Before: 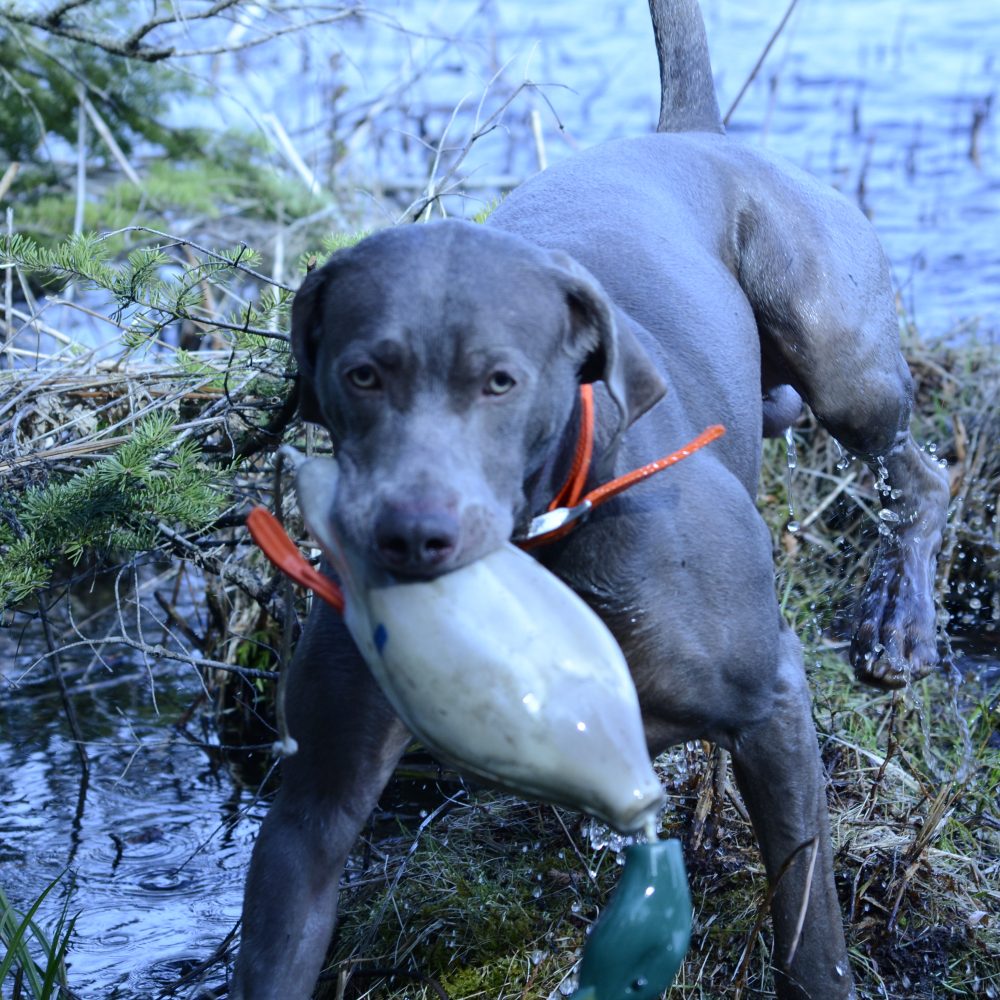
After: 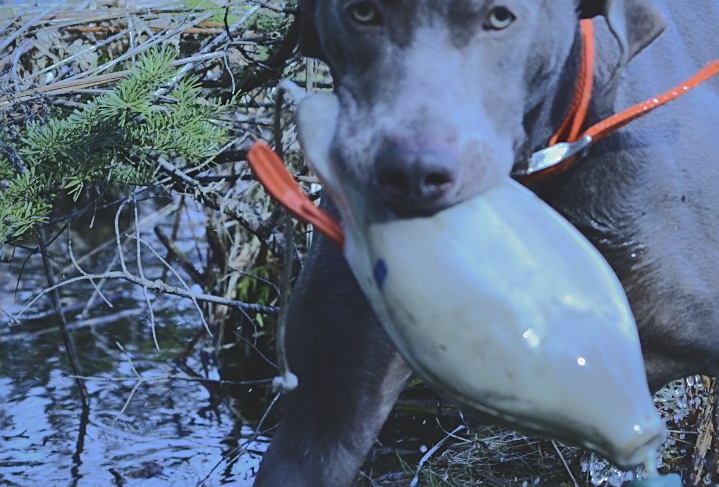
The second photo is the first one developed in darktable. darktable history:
sharpen: on, module defaults
tone curve: curves: ch0 [(0, 0) (0.003, 0.02) (0.011, 0.023) (0.025, 0.028) (0.044, 0.045) (0.069, 0.063) (0.1, 0.09) (0.136, 0.122) (0.177, 0.166) (0.224, 0.223) (0.277, 0.297) (0.335, 0.384) (0.399, 0.461) (0.468, 0.549) (0.543, 0.632) (0.623, 0.705) (0.709, 0.772) (0.801, 0.844) (0.898, 0.91) (1, 1)], color space Lab, independent channels, preserve colors none
shadows and highlights: shadows 38.03, highlights -74.46
crop: top 36.552%, right 28.026%, bottom 14.696%
exposure: black level correction -0.015, exposure -0.13 EV, compensate highlight preservation false
